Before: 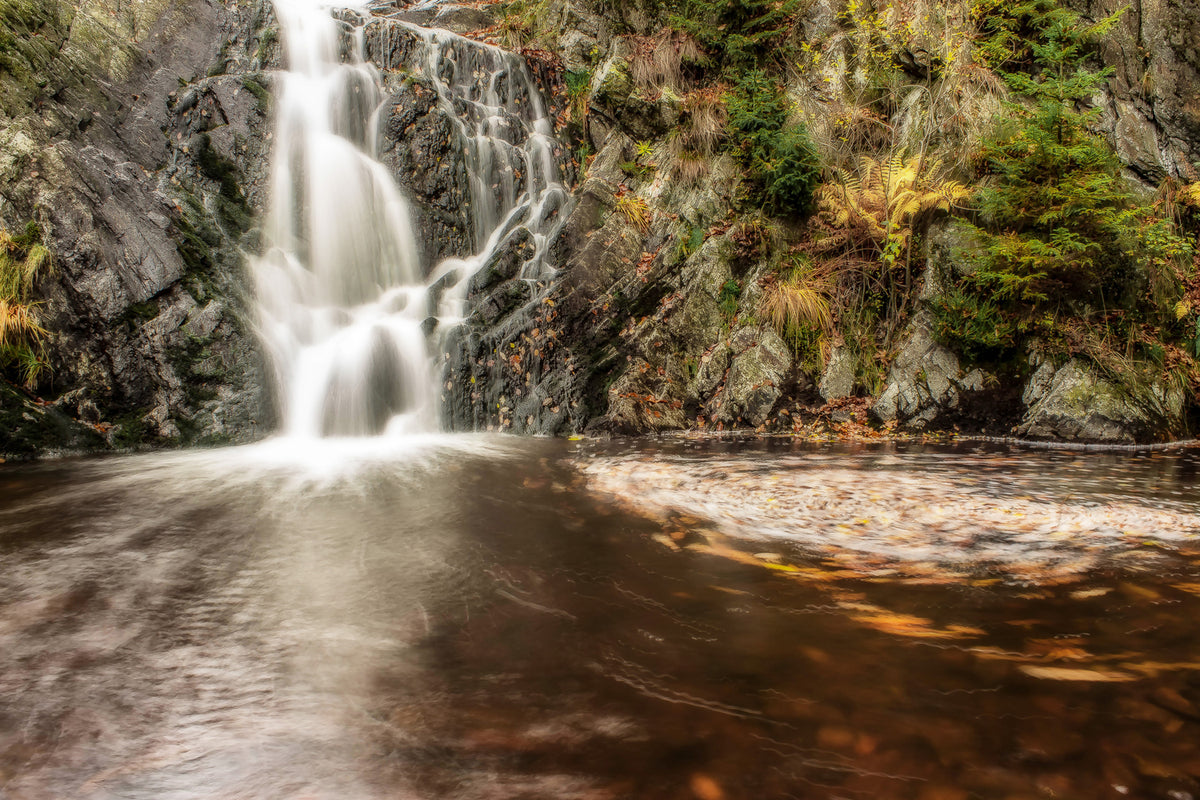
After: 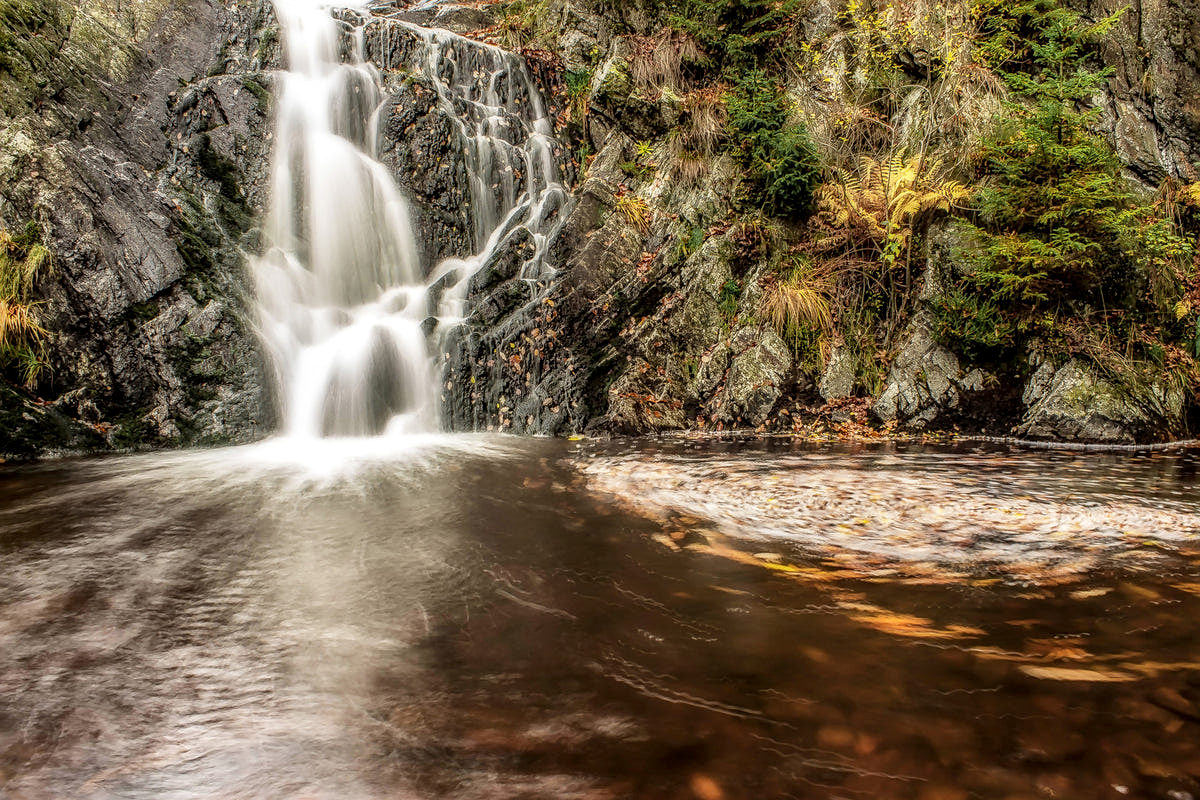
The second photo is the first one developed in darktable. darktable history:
sharpen: on, module defaults
local contrast: on, module defaults
exposure: black level correction 0.001, compensate highlight preservation false
